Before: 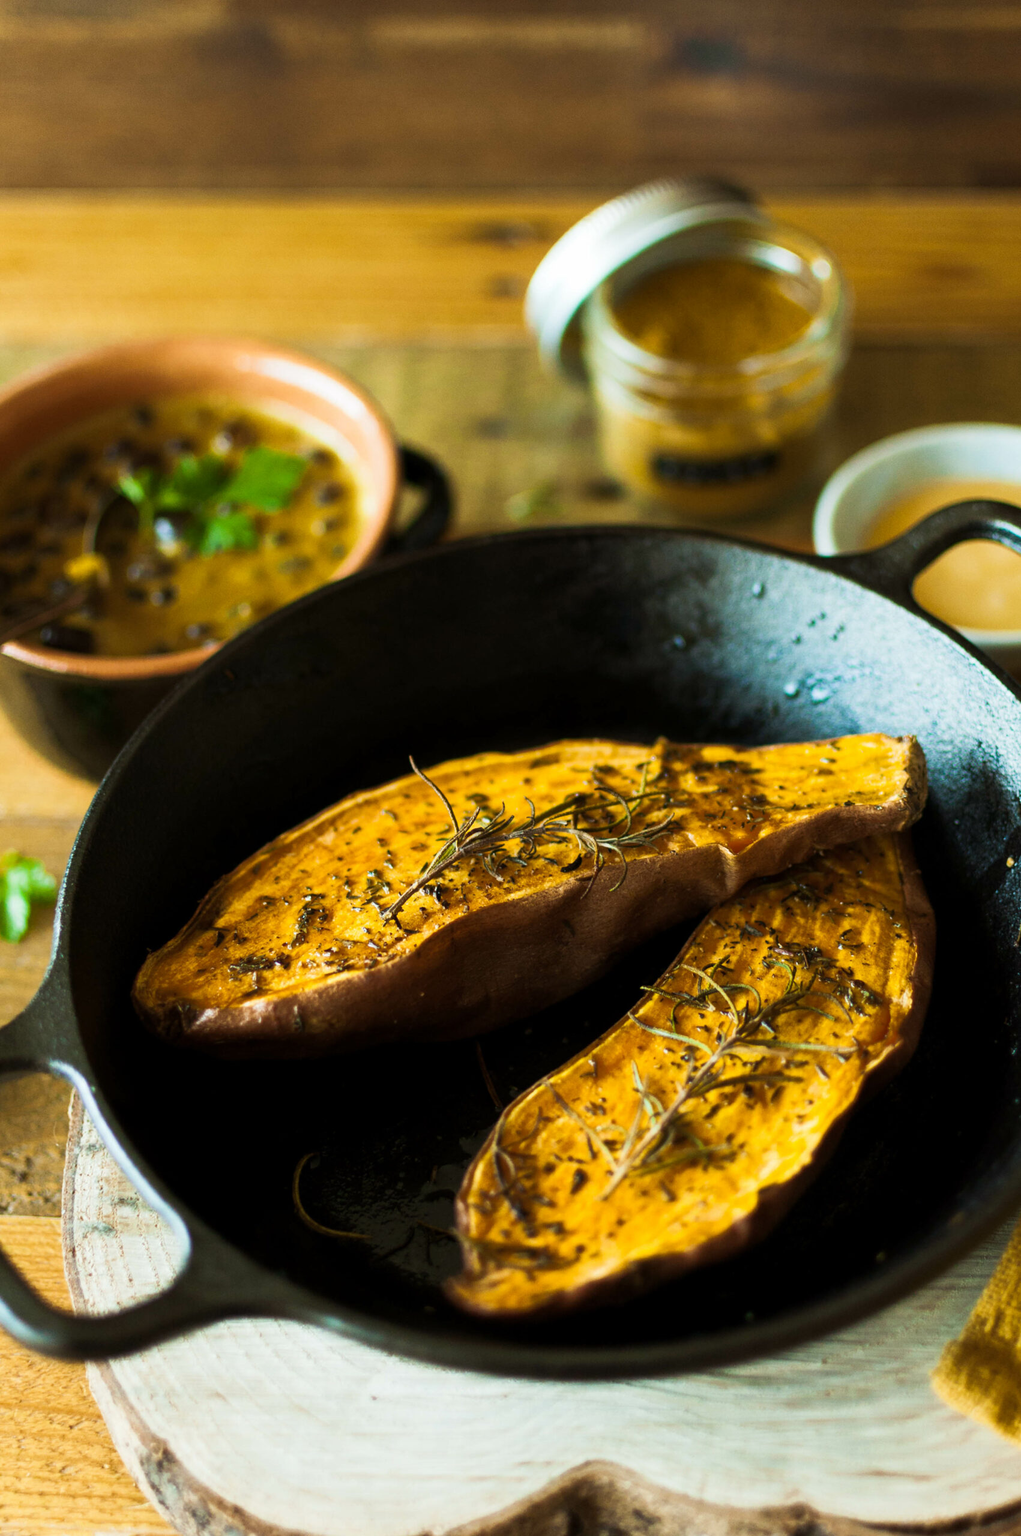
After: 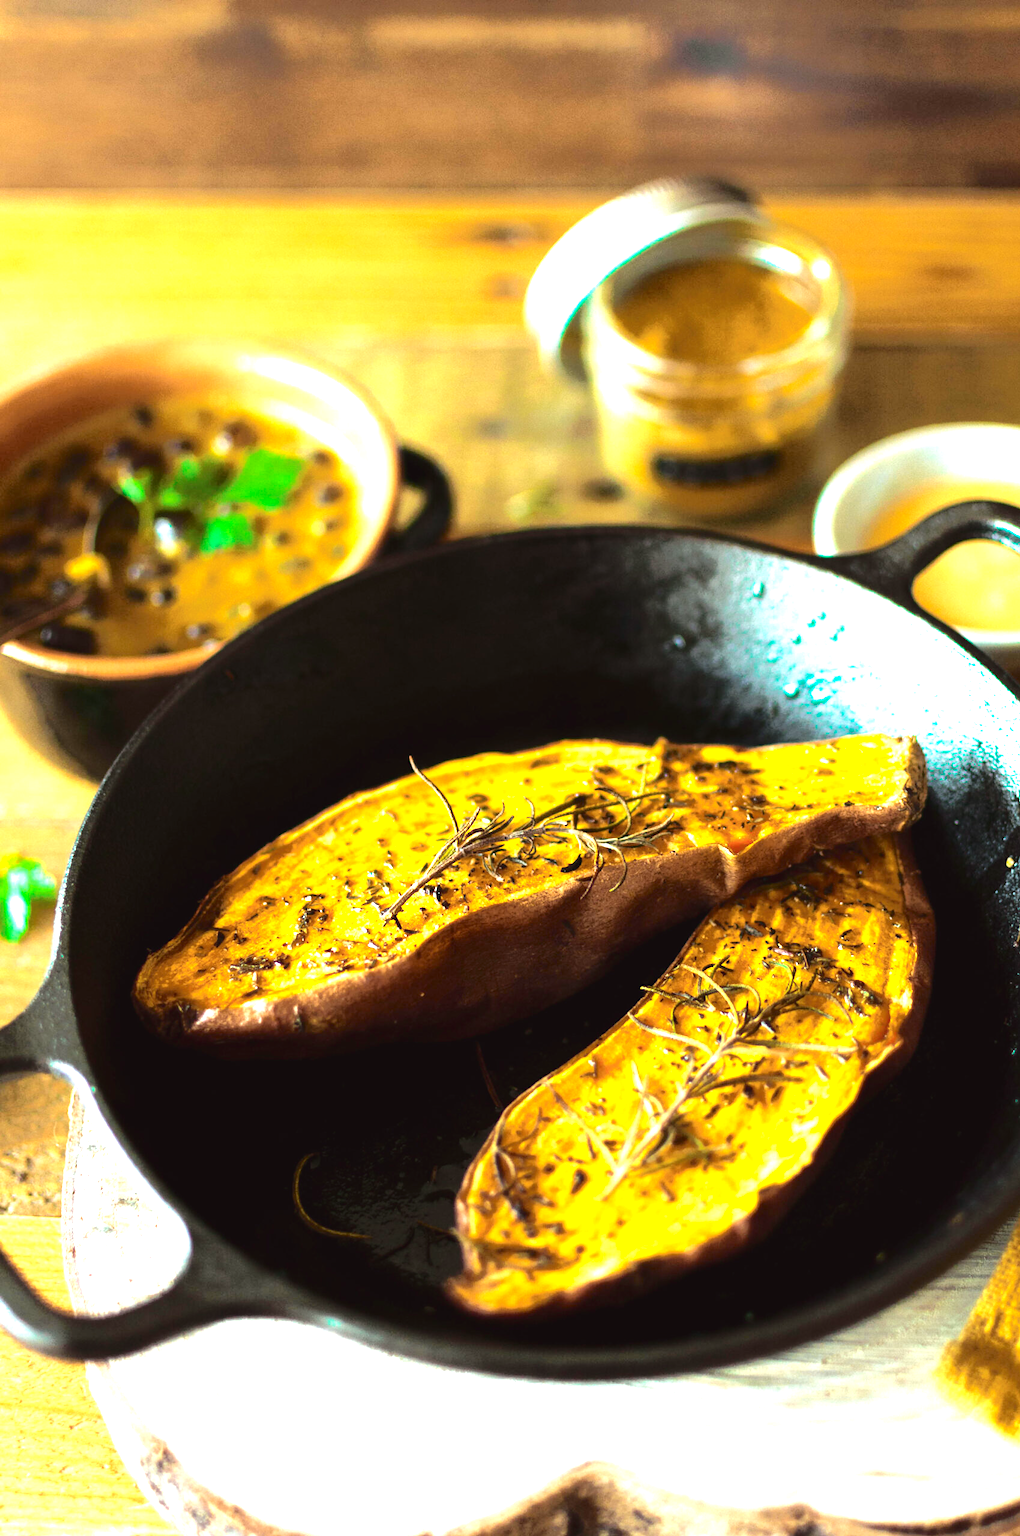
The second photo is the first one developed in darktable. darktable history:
tone curve: curves: ch0 [(0, 0.032) (0.094, 0.08) (0.265, 0.208) (0.41, 0.417) (0.498, 0.496) (0.638, 0.673) (0.845, 0.828) (0.994, 0.964)]; ch1 [(0, 0) (0.161, 0.092) (0.37, 0.302) (0.417, 0.434) (0.492, 0.502) (0.576, 0.589) (0.644, 0.638) (0.725, 0.765) (1, 1)]; ch2 [(0, 0) (0.352, 0.403) (0.45, 0.469) (0.521, 0.515) (0.55, 0.528) (0.589, 0.576) (1, 1)], color space Lab, independent channels, preserve colors none
exposure: black level correction 0, exposure 1.446 EV, compensate highlight preservation false
